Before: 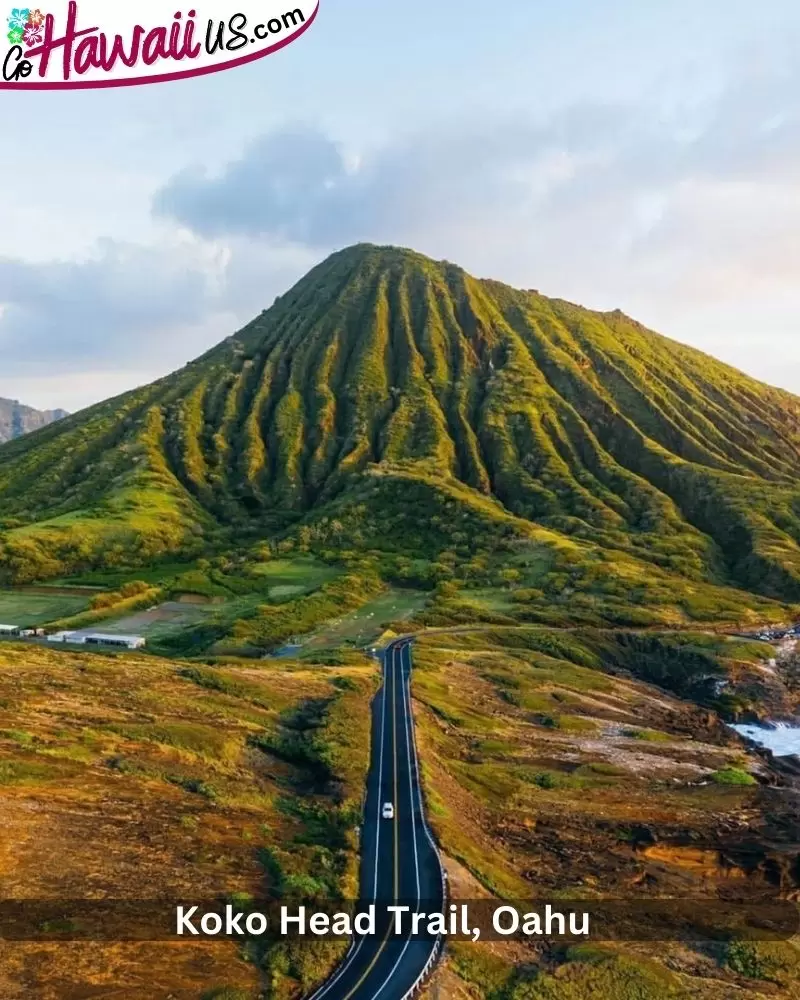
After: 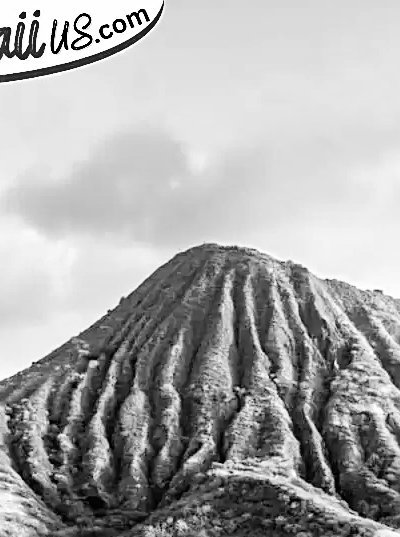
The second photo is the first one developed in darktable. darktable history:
shadows and highlights: highlights color adjustment 73.21%, low approximation 0.01, soften with gaussian
filmic rgb: black relative exposure -5.03 EV, white relative exposure 3.99 EV, hardness 2.89, contrast 1.3, highlights saturation mix -28.65%
exposure: black level correction 0, exposure 1.46 EV, compensate highlight preservation false
color zones: curves: ch0 [(0.002, 0.593) (0.143, 0.417) (0.285, 0.541) (0.455, 0.289) (0.608, 0.327) (0.727, 0.283) (0.869, 0.571) (1, 0.603)]; ch1 [(0, 0) (0.143, 0) (0.286, 0) (0.429, 0) (0.571, 0) (0.714, 0) (0.857, 0)]
crop: left 19.489%, right 30.437%, bottom 46.263%
sharpen: on, module defaults
